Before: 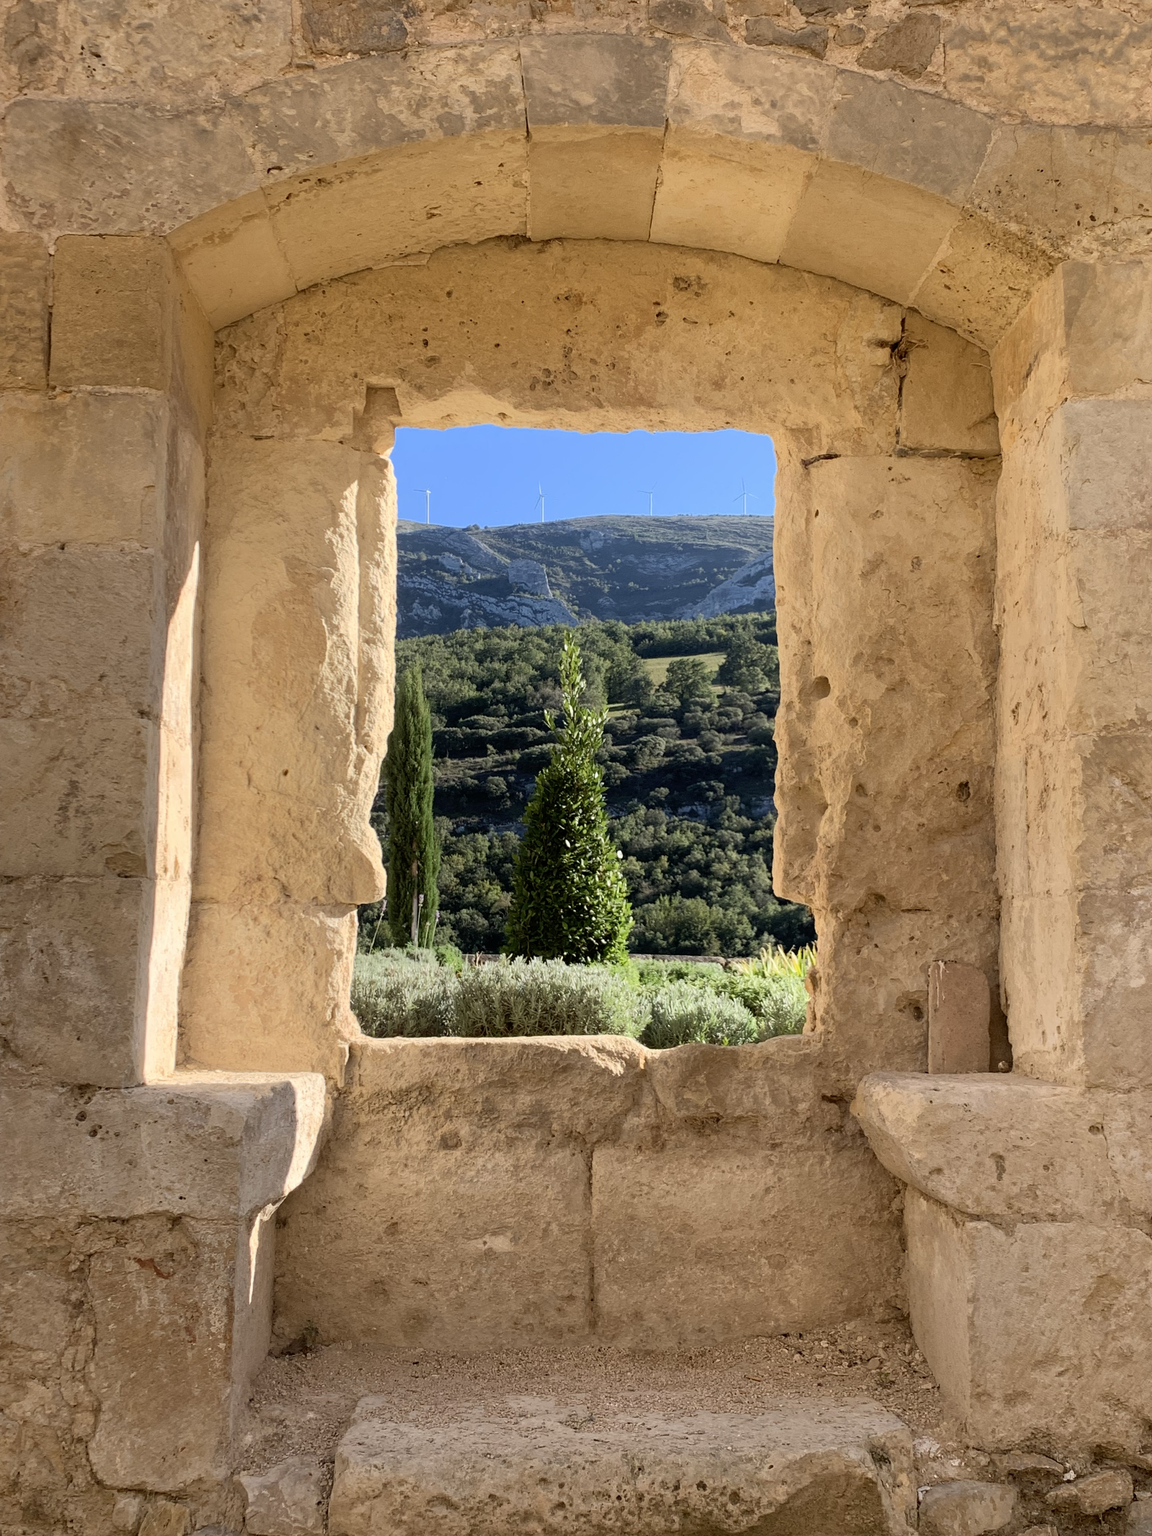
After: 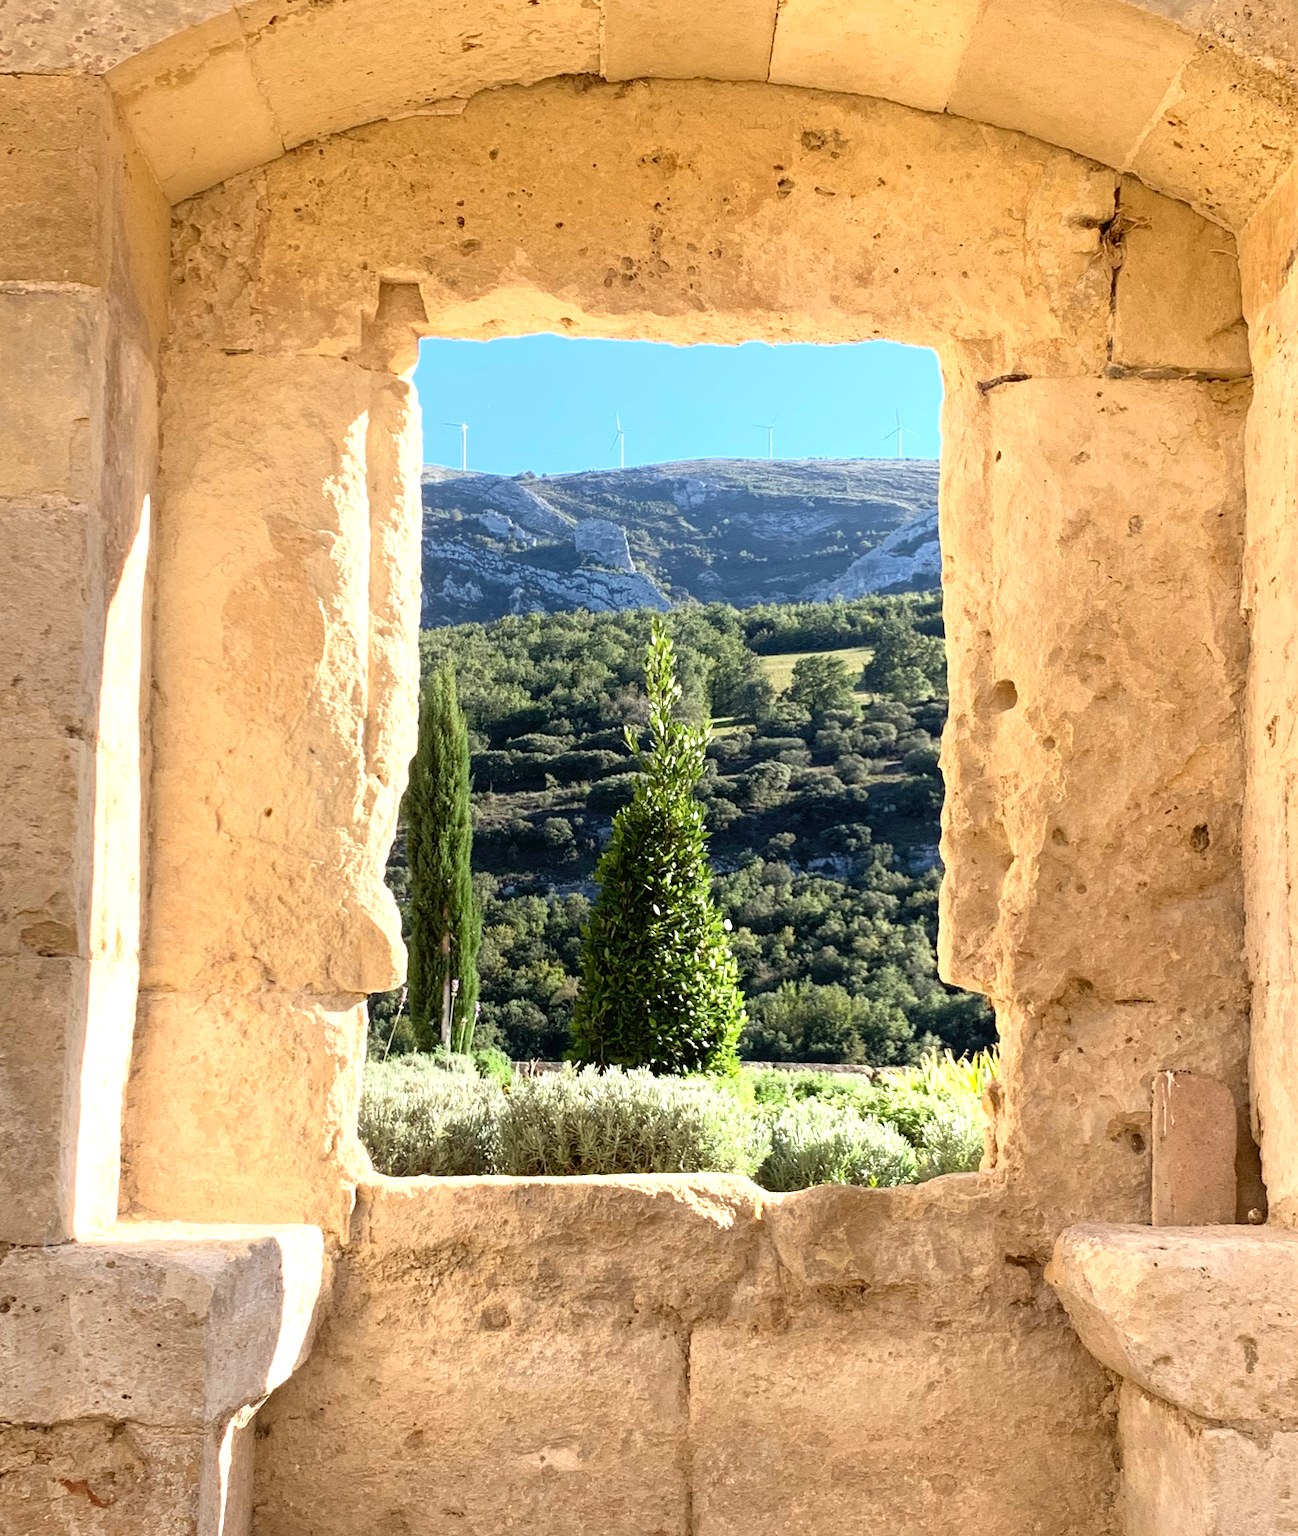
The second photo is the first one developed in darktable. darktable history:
exposure: black level correction 0, exposure 0.9 EV, compensate highlight preservation false
tone equalizer: on, module defaults
crop: left 7.856%, top 11.836%, right 10.12%, bottom 15.387%
